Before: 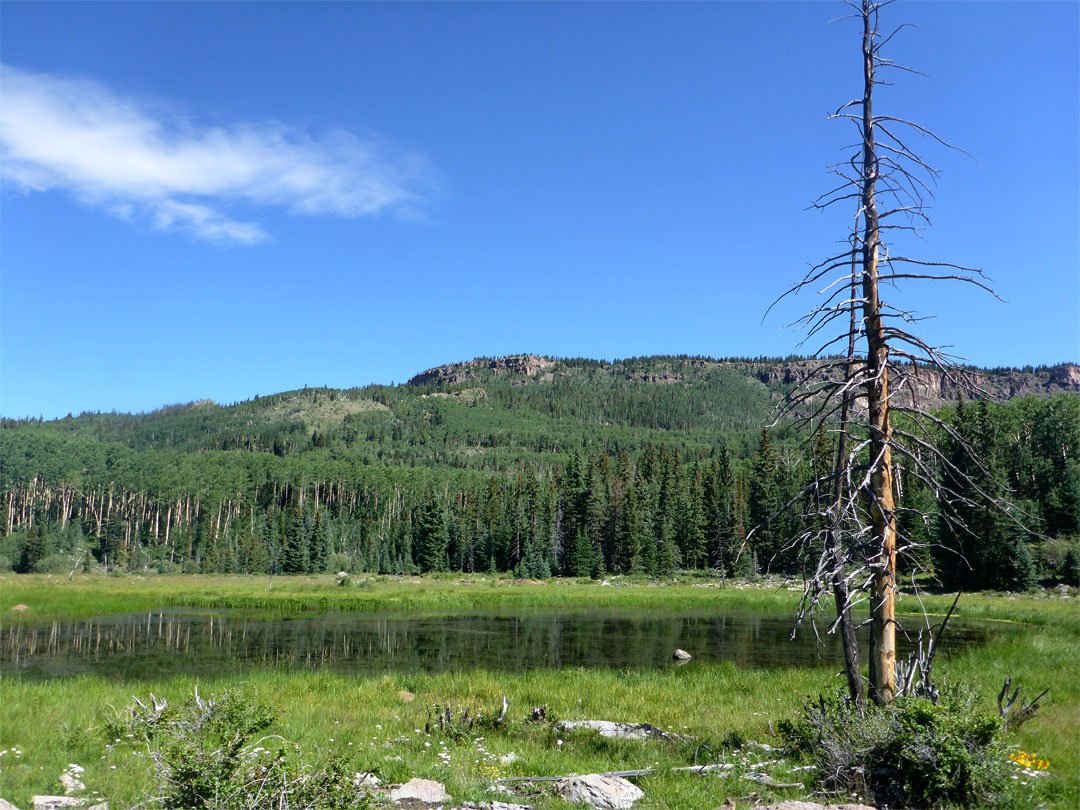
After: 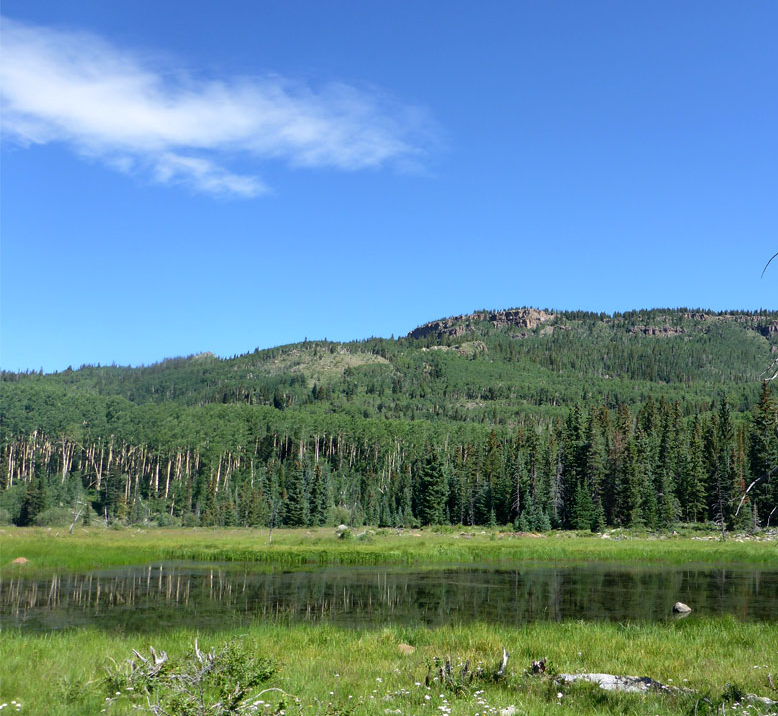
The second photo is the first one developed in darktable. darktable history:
crop: top 5.81%, right 27.904%, bottom 5.747%
